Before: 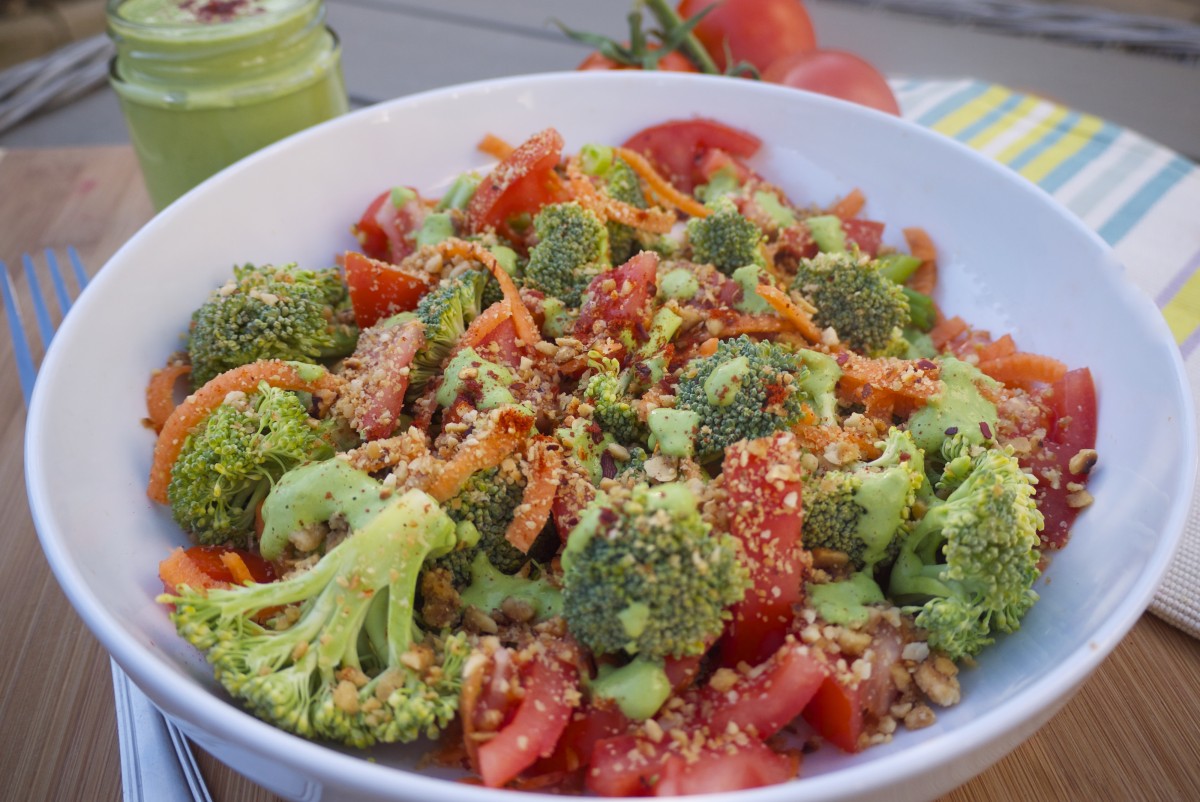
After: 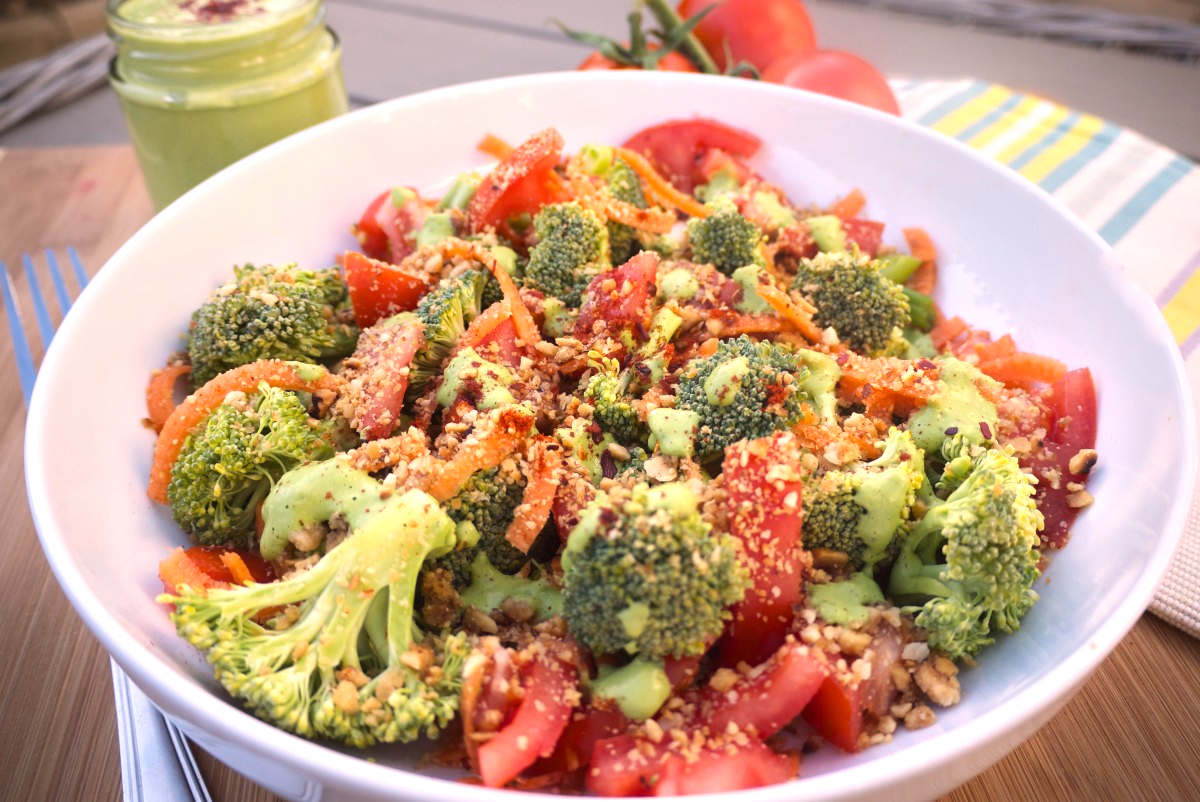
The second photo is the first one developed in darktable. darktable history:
tone equalizer: -8 EV 0.001 EV, -7 EV -0.002 EV, -6 EV 0.002 EV, -5 EV -0.03 EV, -4 EV -0.116 EV, -3 EV -0.169 EV, -2 EV 0.24 EV, -1 EV 0.702 EV, +0 EV 0.493 EV
white balance: red 1.127, blue 0.943
